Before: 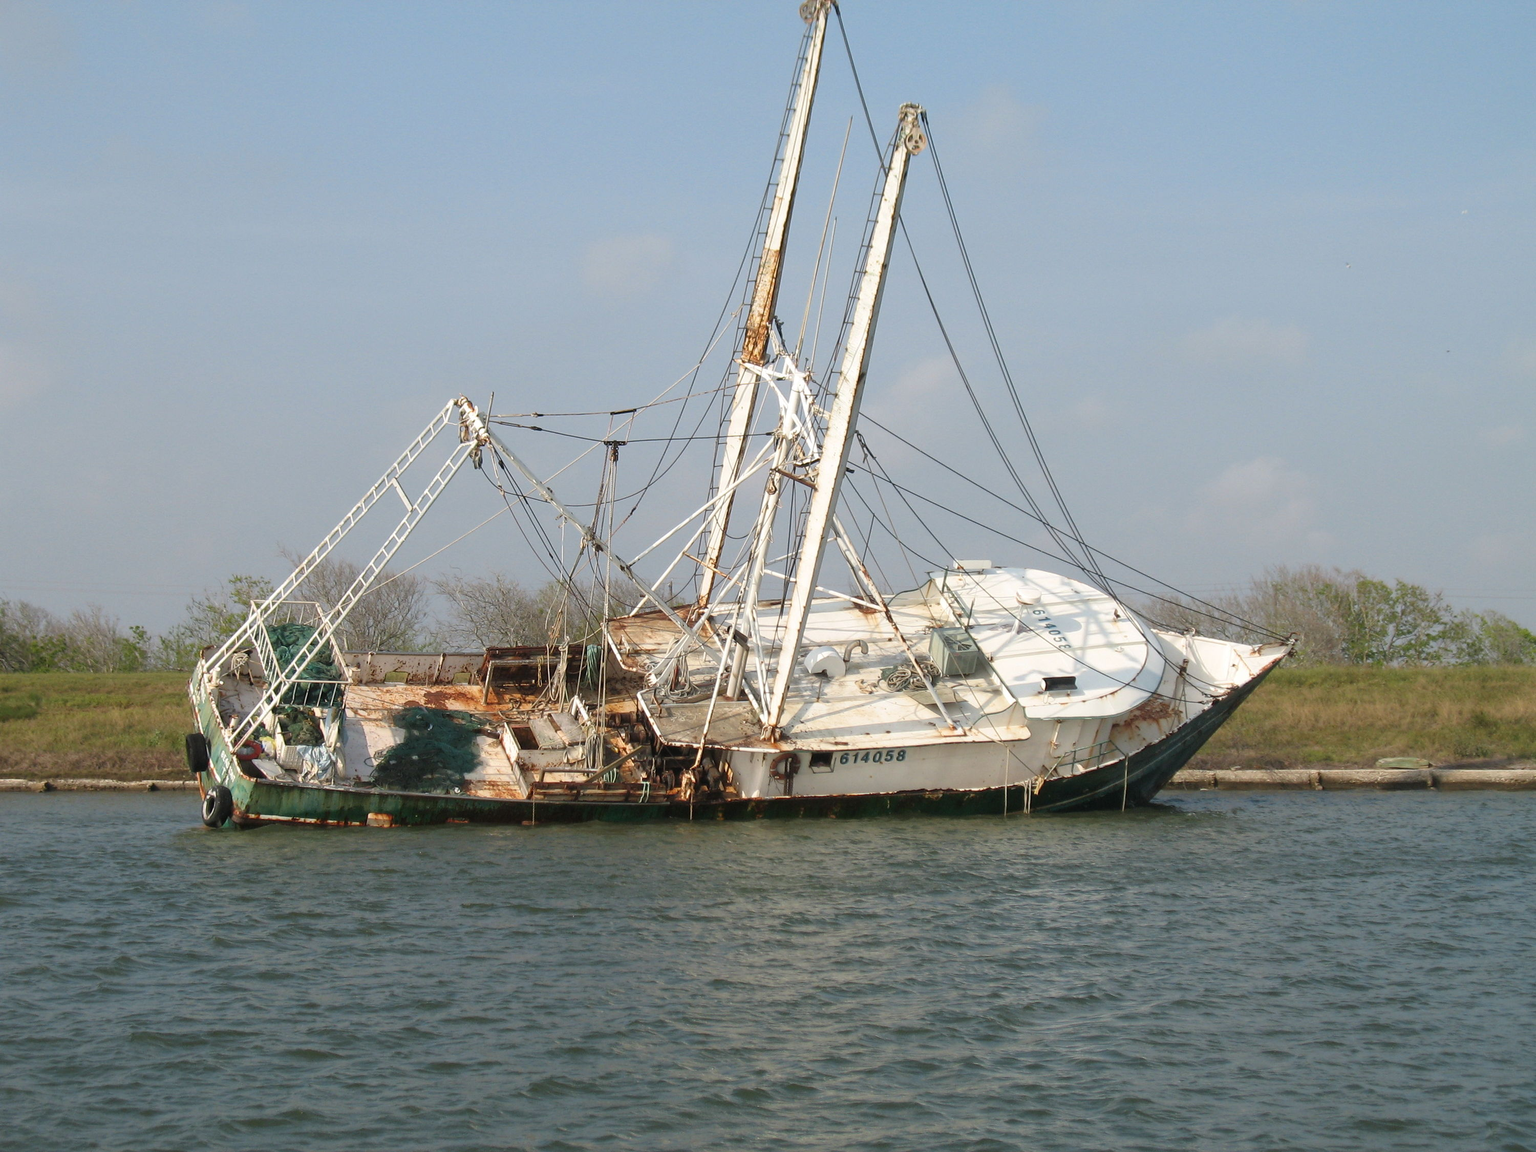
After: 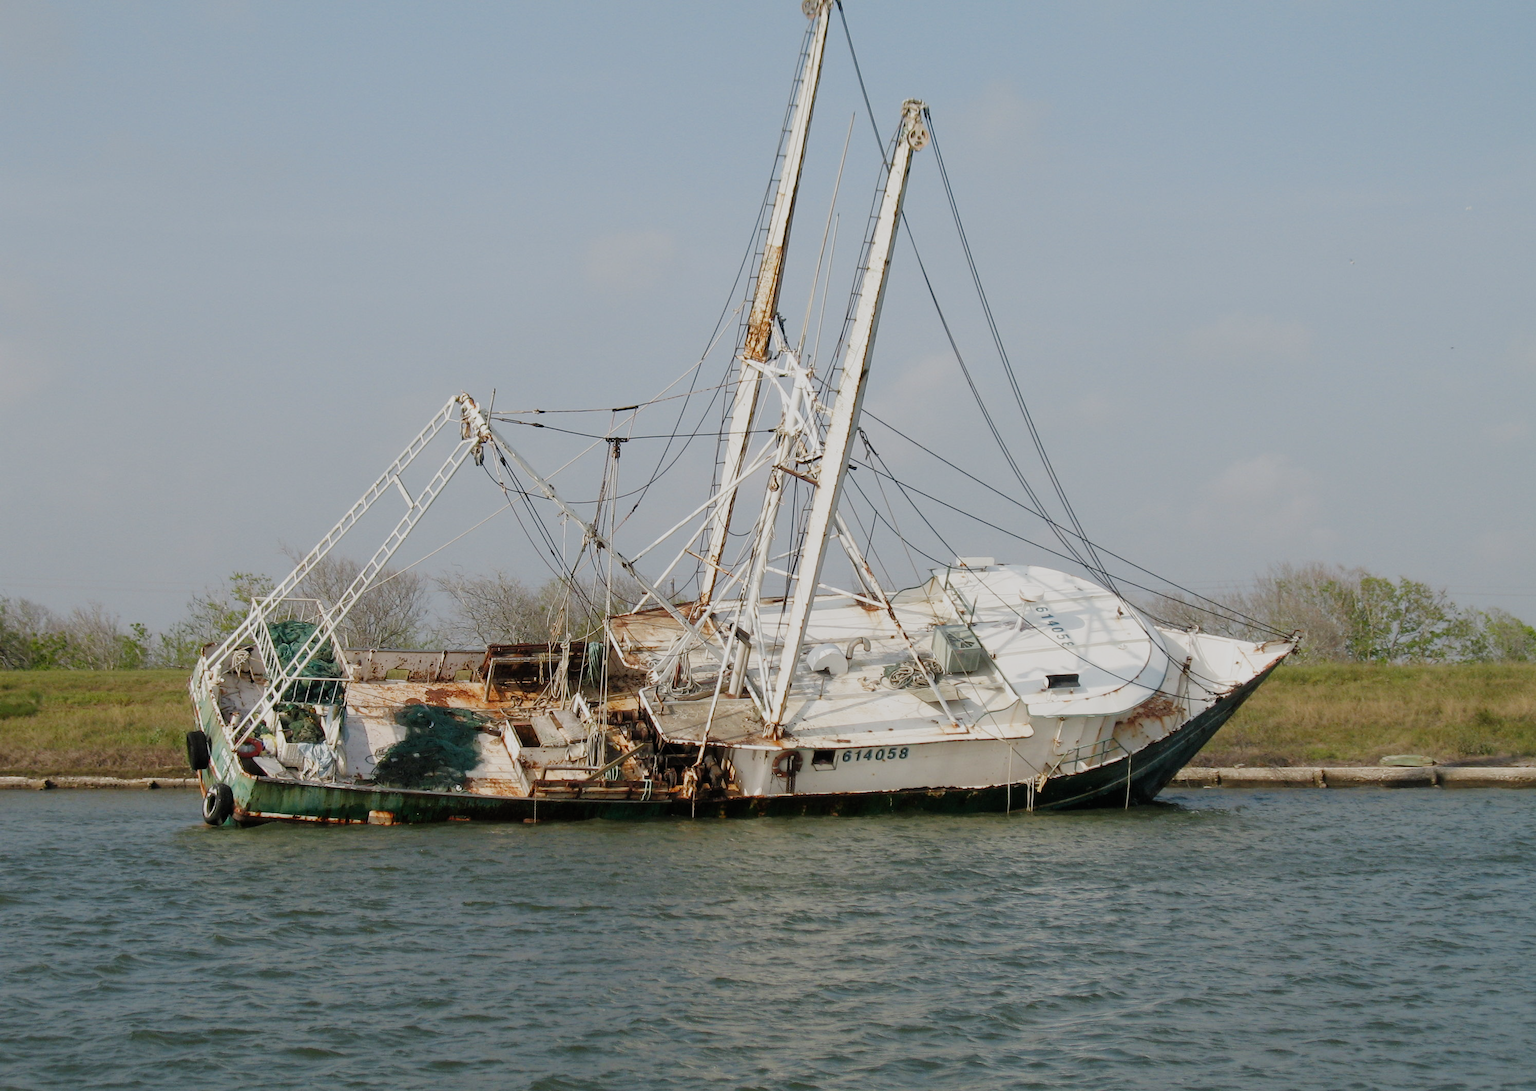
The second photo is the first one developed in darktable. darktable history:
filmic rgb: black relative exposure -7.65 EV, white relative exposure 4.56 EV, hardness 3.61, preserve chrominance no, color science v3 (2019), use custom middle-gray values true
crop: top 0.405%, right 0.261%, bottom 5.078%
